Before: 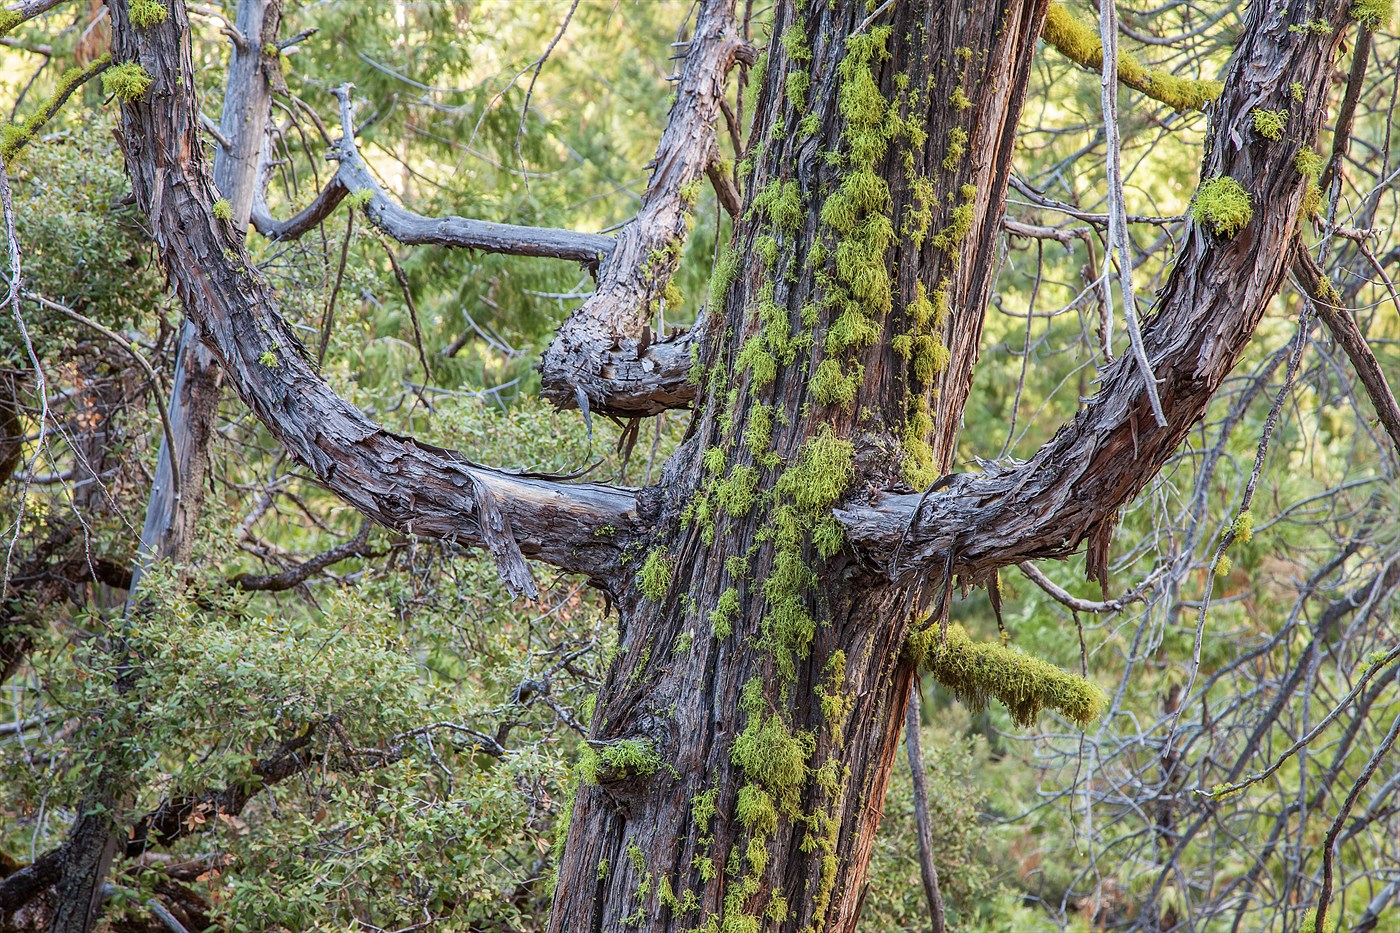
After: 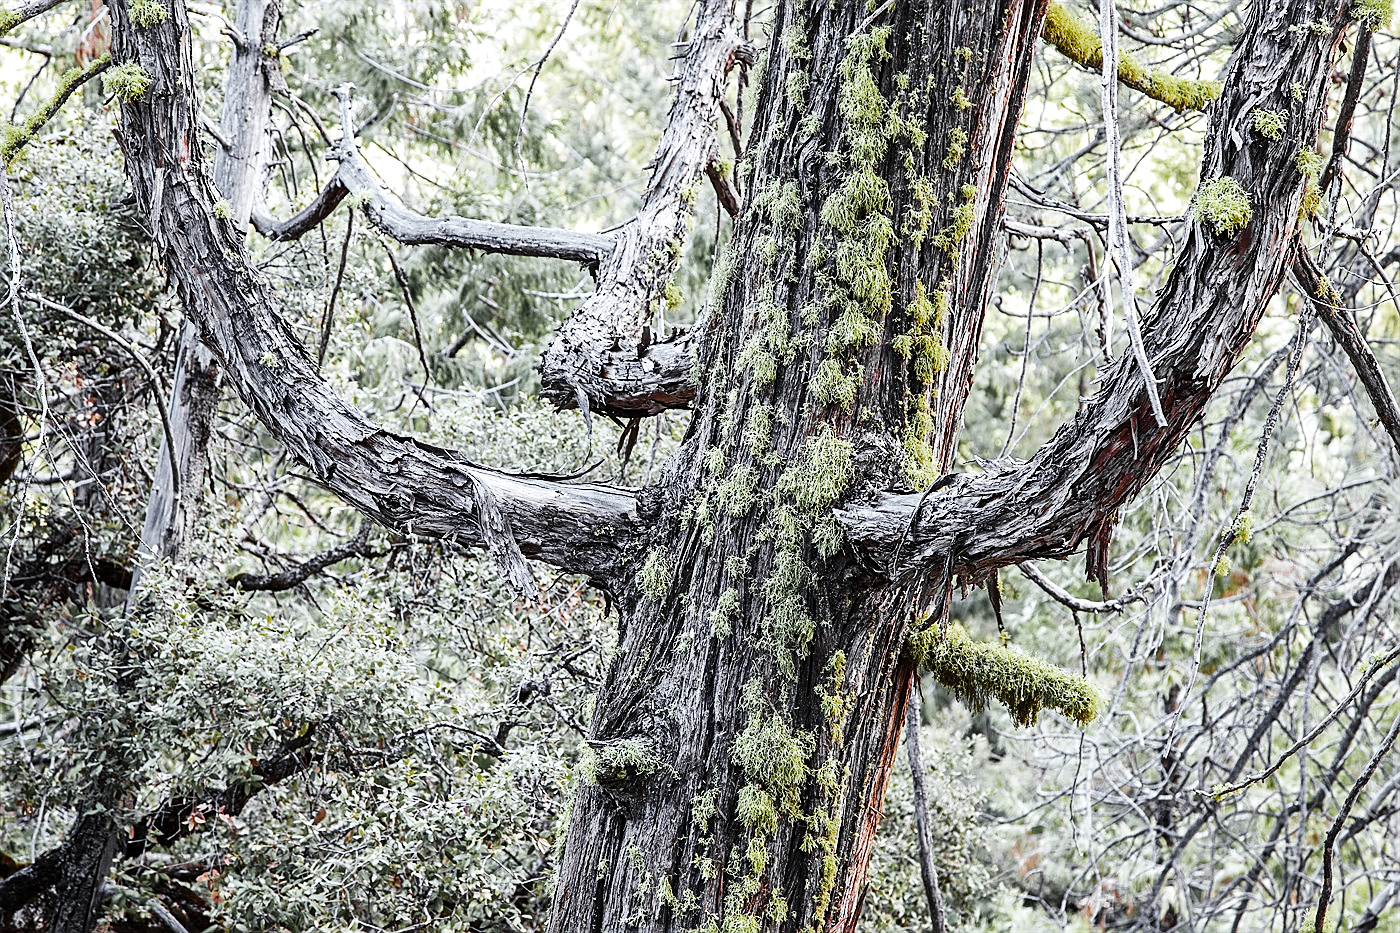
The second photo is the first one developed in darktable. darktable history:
color zones: curves: ch0 [(0.004, 0.388) (0.125, 0.392) (0.25, 0.404) (0.375, 0.5) (0.5, 0.5) (0.625, 0.5) (0.75, 0.5) (0.875, 0.5)]; ch1 [(0, 0.5) (0.125, 0.5) (0.25, 0.5) (0.375, 0.124) (0.524, 0.124) (0.645, 0.128) (0.789, 0.132) (0.914, 0.096) (0.998, 0.068)]
base curve: curves: ch0 [(0, 0) (0.036, 0.025) (0.121, 0.166) (0.206, 0.329) (0.605, 0.79) (1, 1)], preserve colors none
tone equalizer: -8 EV -0.417 EV, -7 EV -0.389 EV, -6 EV -0.333 EV, -5 EV -0.222 EV, -3 EV 0.222 EV, -2 EV 0.333 EV, -1 EV 0.389 EV, +0 EV 0.417 EV, edges refinement/feathering 500, mask exposure compensation -1.57 EV, preserve details no
sharpen: on, module defaults
white balance: red 0.984, blue 1.059
color calibration: illuminant custom, x 0.368, y 0.373, temperature 4330.32 K
